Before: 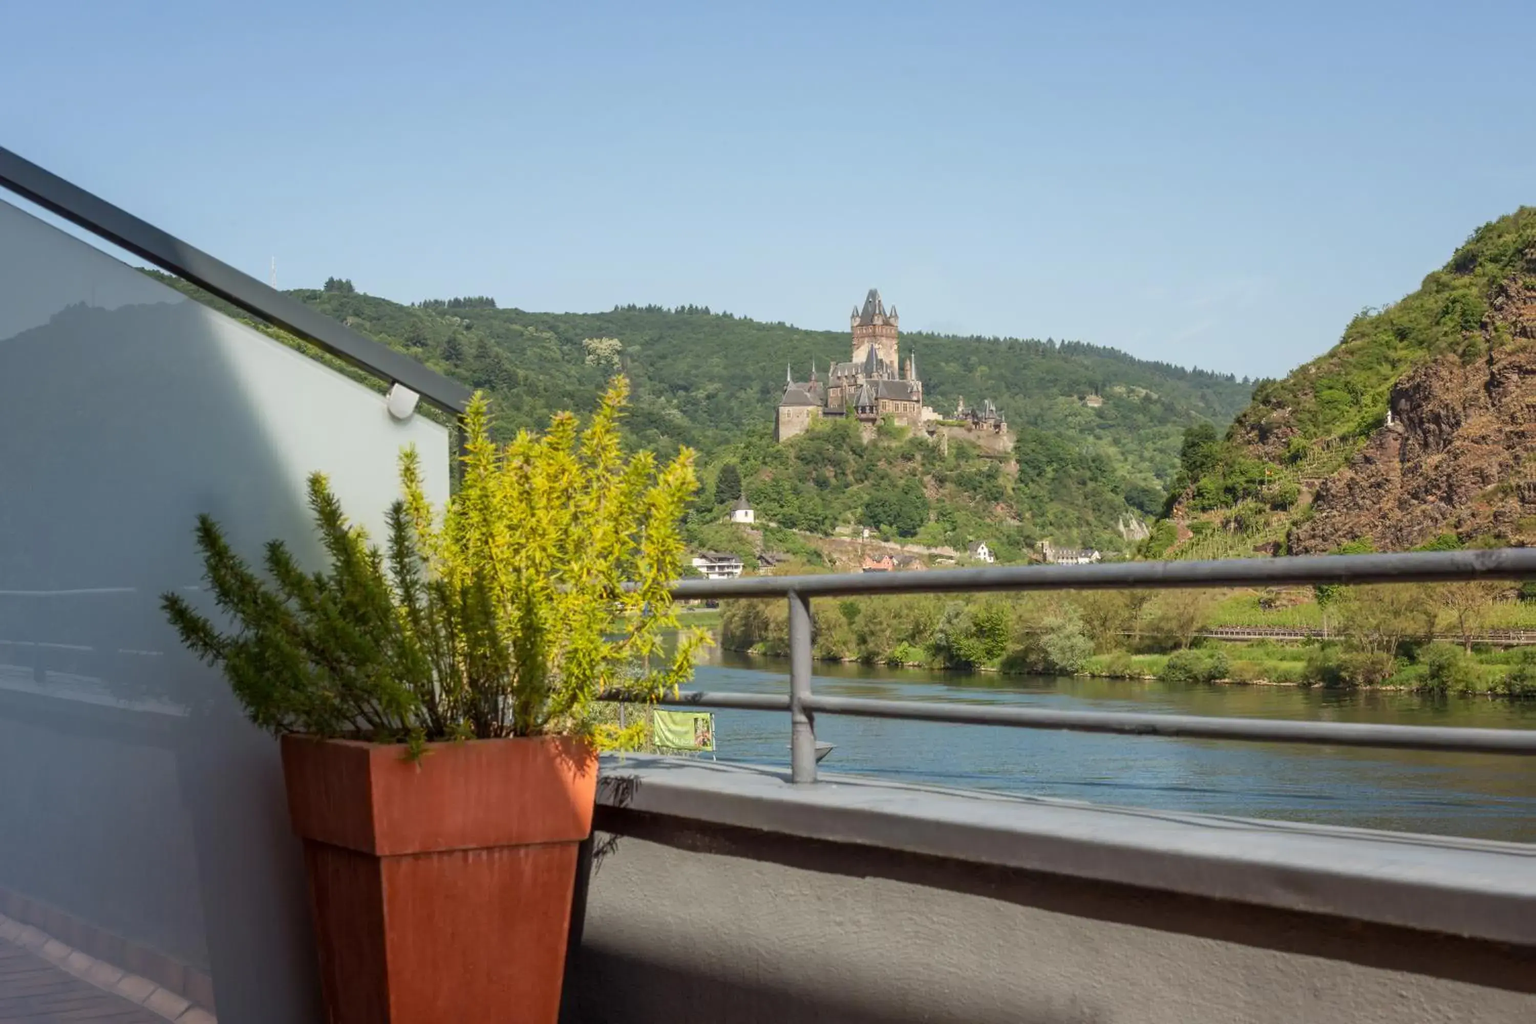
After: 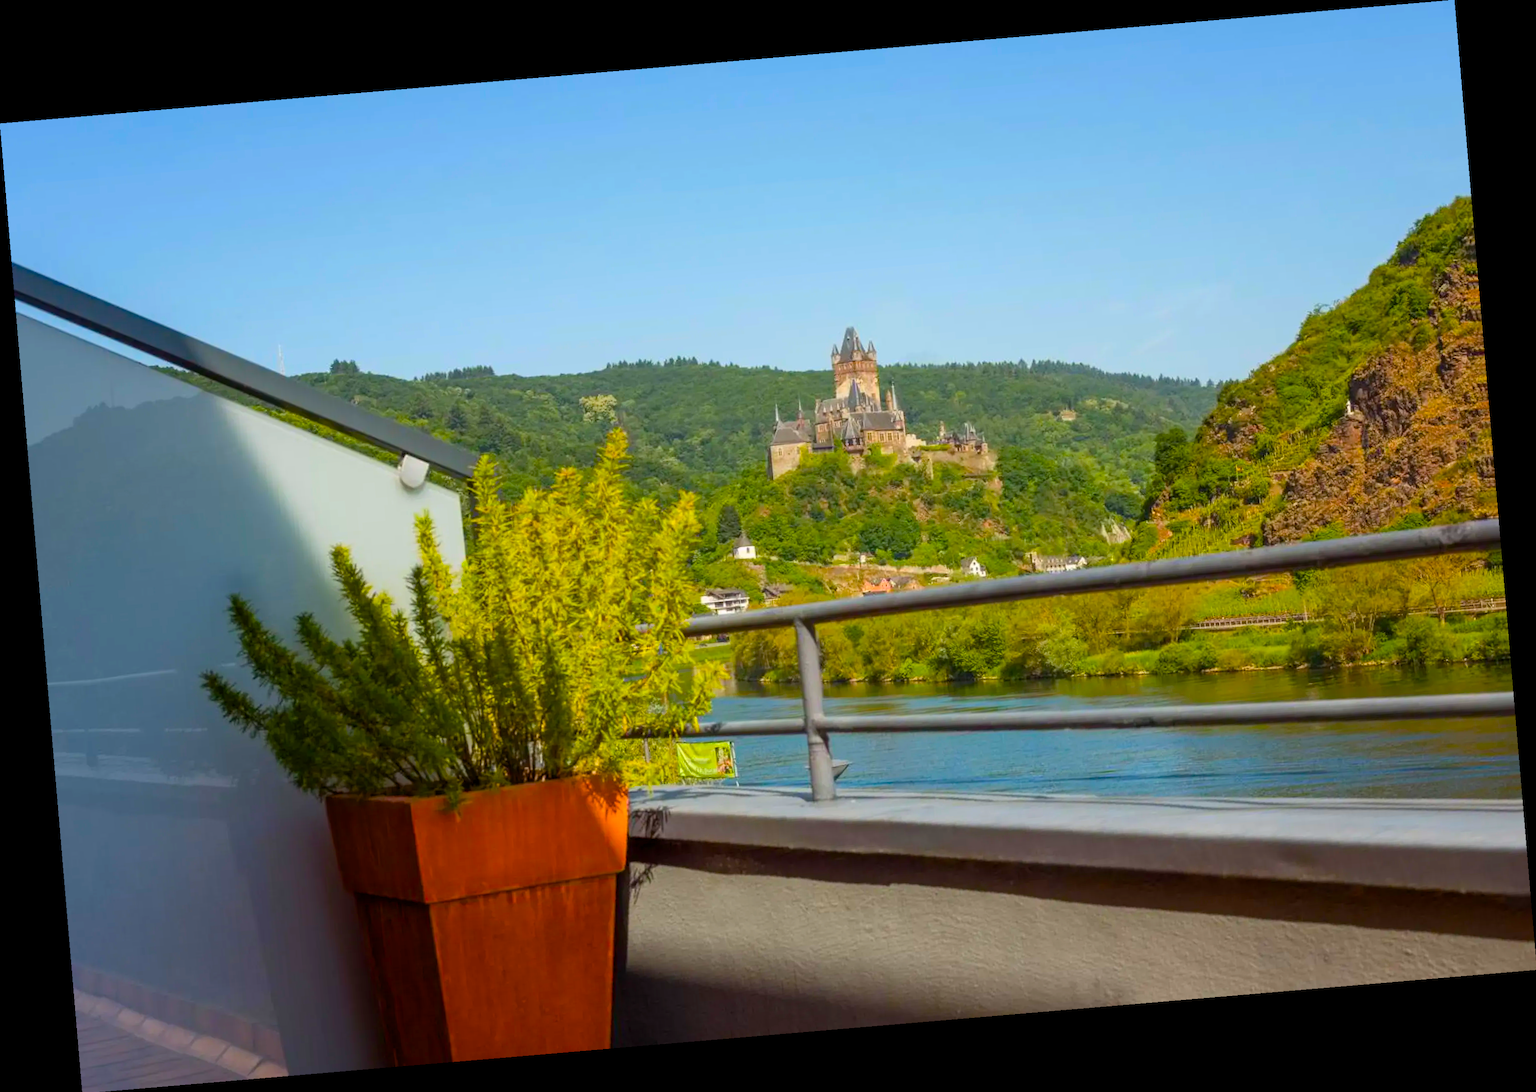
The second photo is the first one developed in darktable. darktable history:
rotate and perspective: rotation -4.86°, automatic cropping off
color balance rgb: perceptual saturation grading › global saturation 100%
